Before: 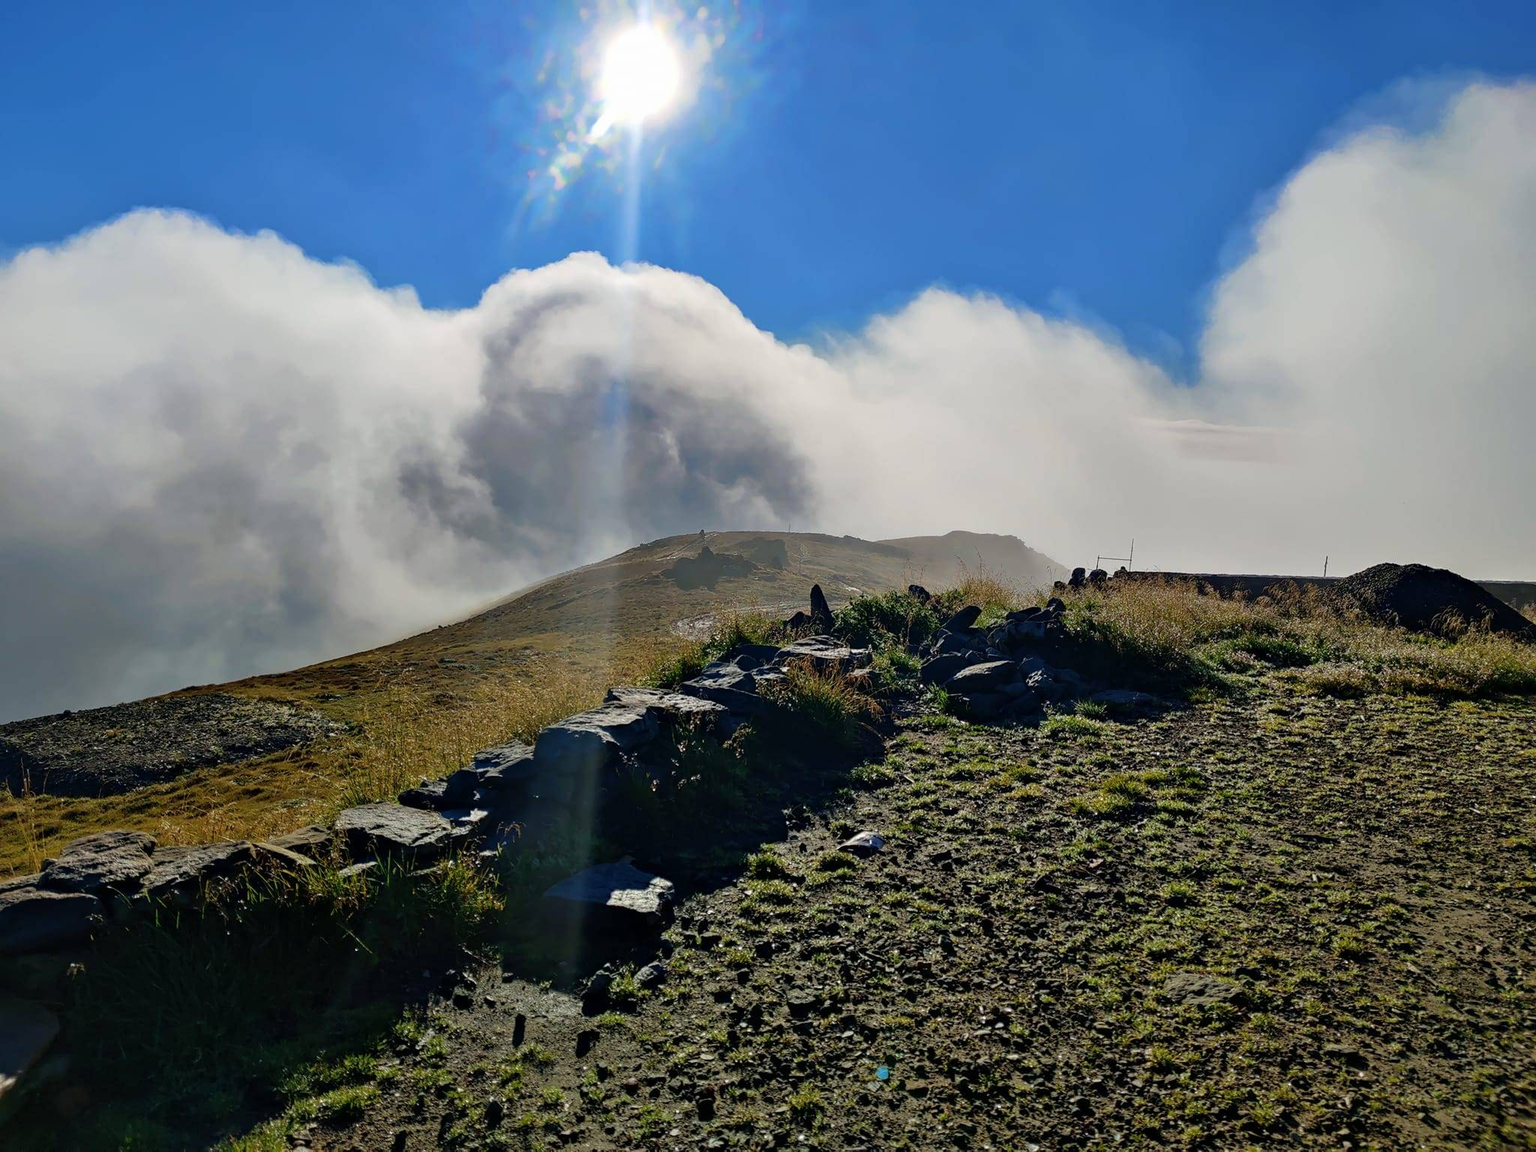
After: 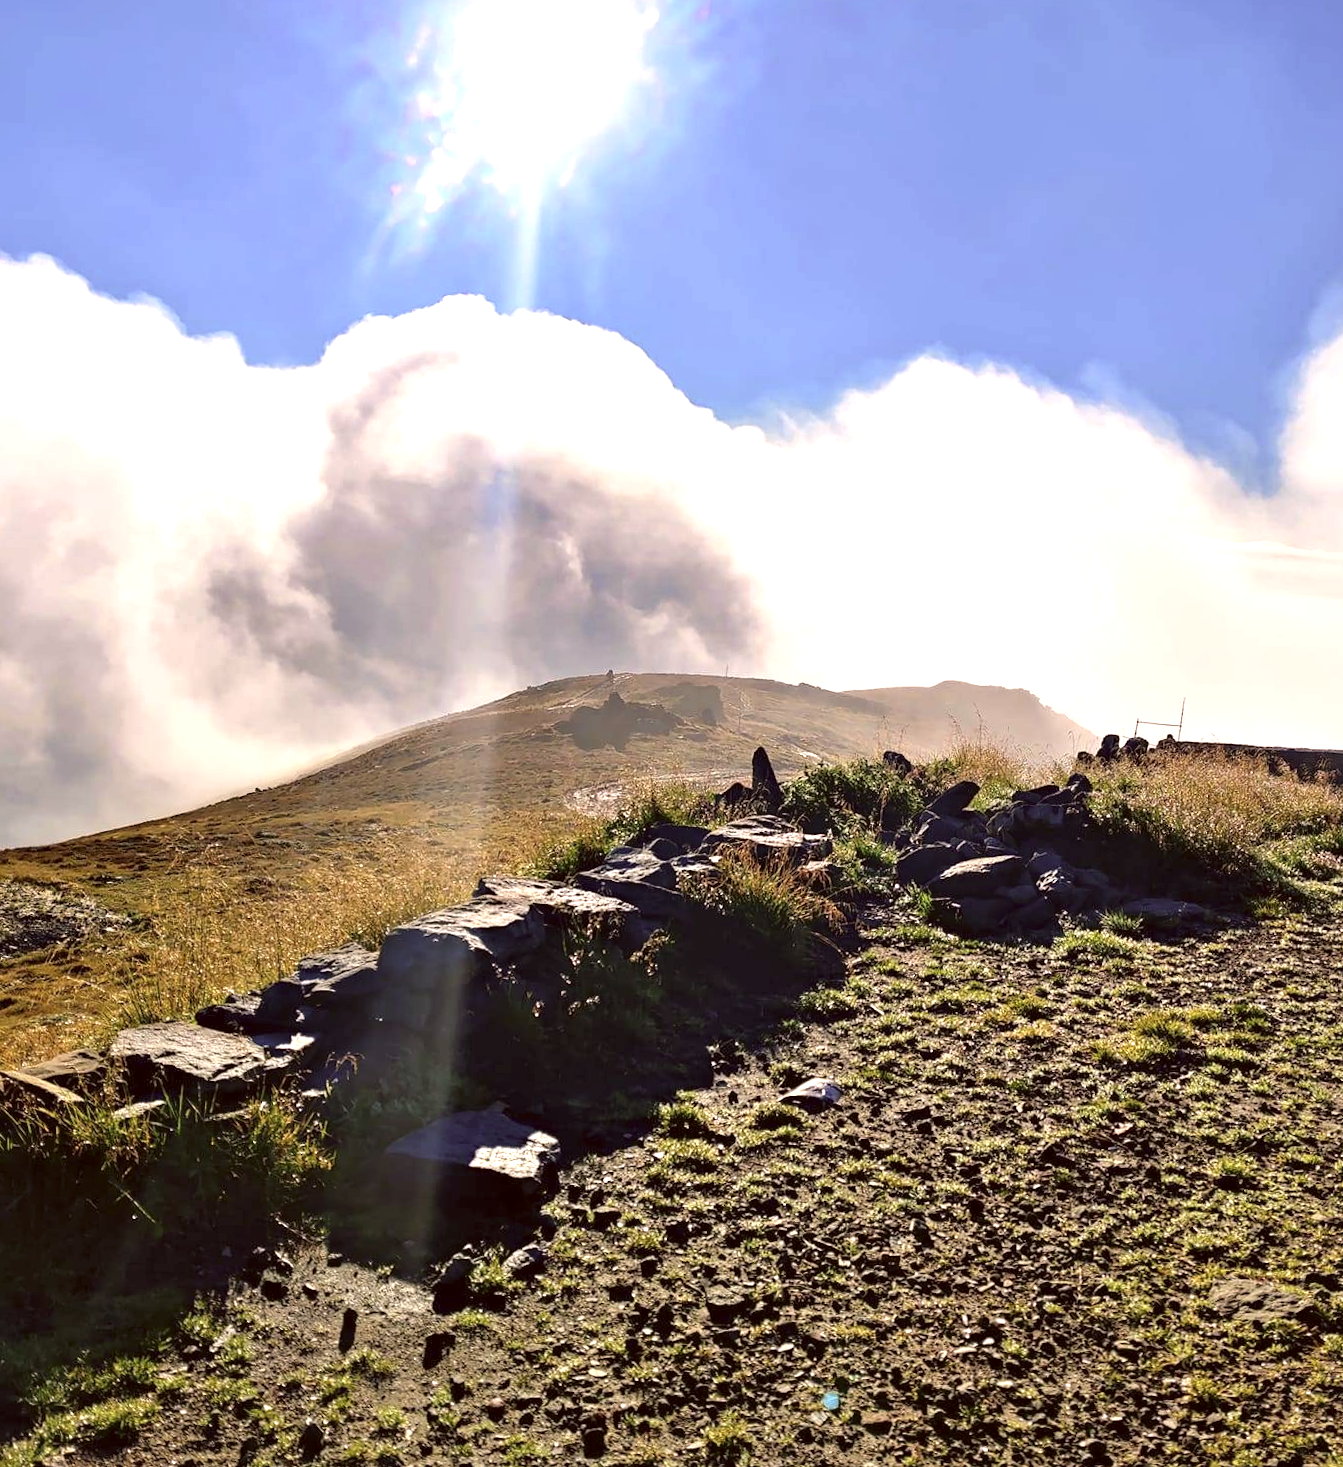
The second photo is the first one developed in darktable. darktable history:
rotate and perspective: rotation 1.57°, crop left 0.018, crop right 0.982, crop top 0.039, crop bottom 0.961
exposure: black level correction 0, exposure 1.2 EV, compensate exposure bias true, compensate highlight preservation false
color correction: highlights a* 10.21, highlights b* 9.79, shadows a* 8.61, shadows b* 7.88, saturation 0.8
crop and rotate: left 15.446%, right 17.836%
